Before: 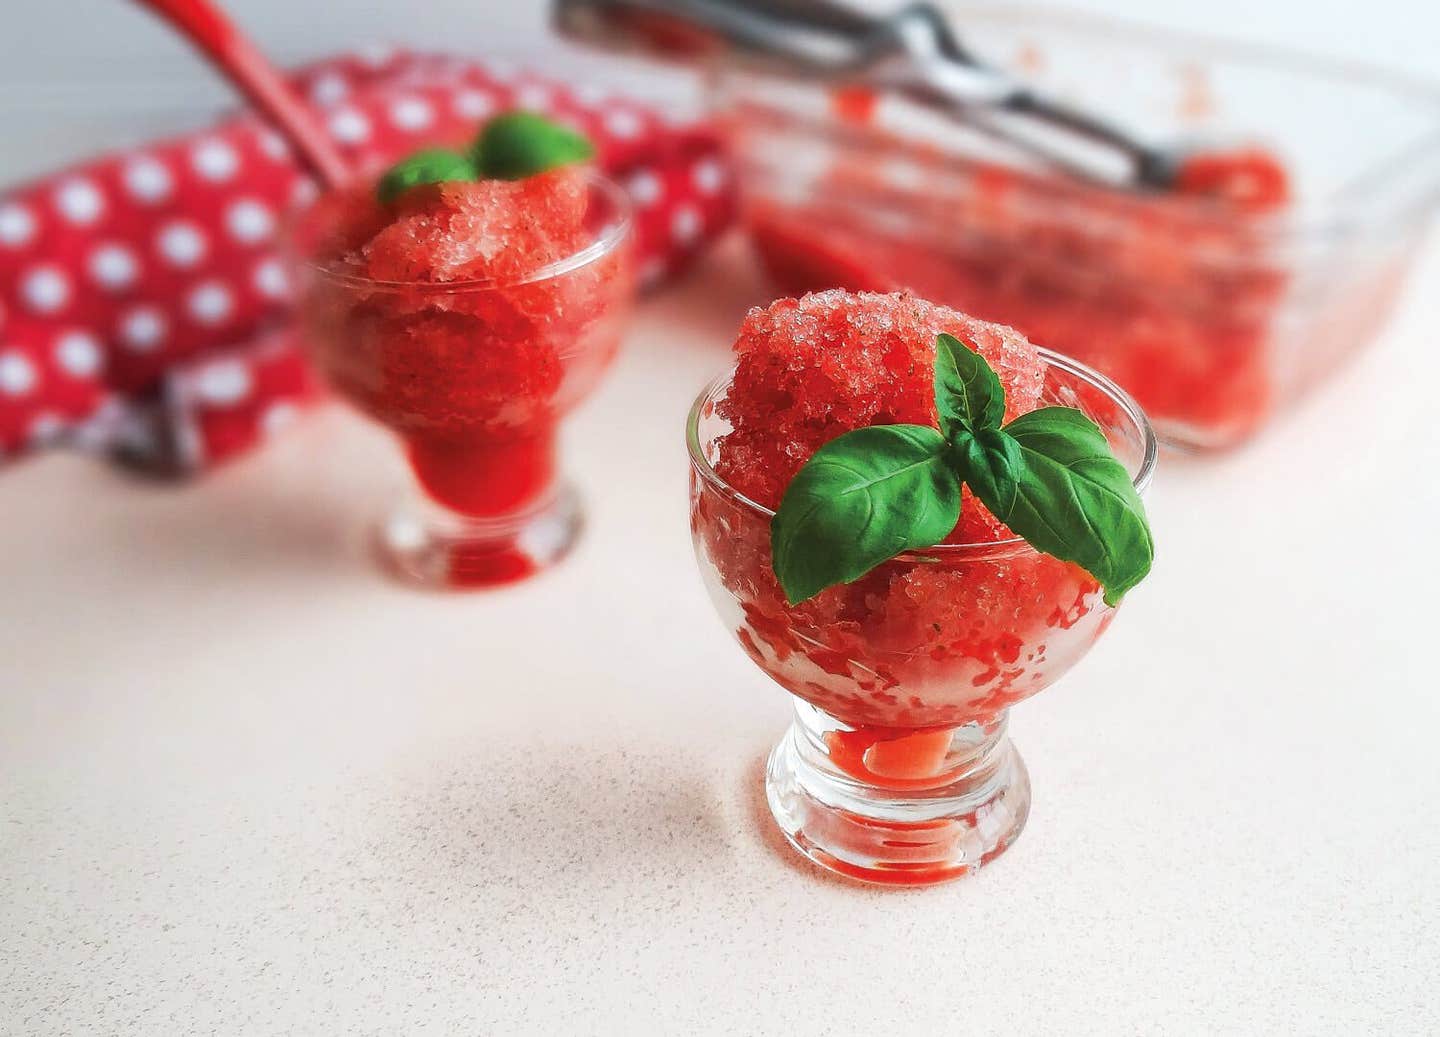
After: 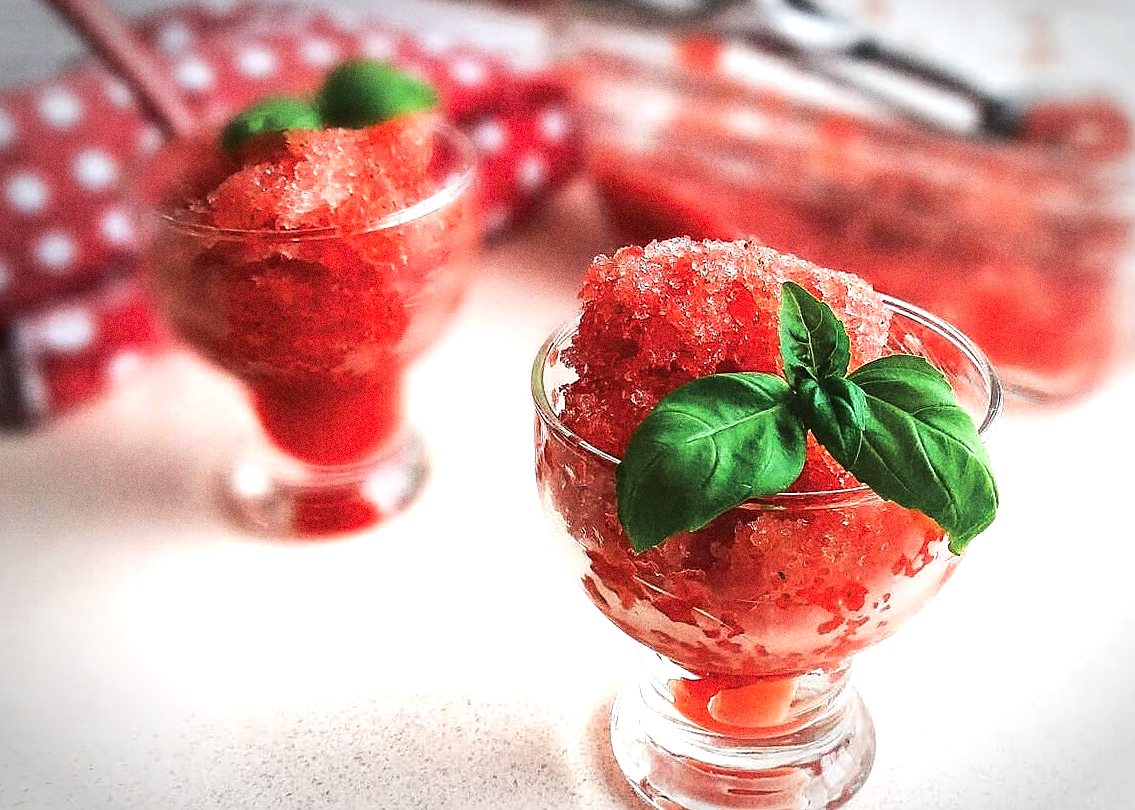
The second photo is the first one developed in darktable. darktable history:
sharpen: on, module defaults
crop and rotate: left 10.77%, top 5.1%, right 10.41%, bottom 16.76%
vignetting: automatic ratio true
tone equalizer: -8 EV -0.75 EV, -7 EV -0.7 EV, -6 EV -0.6 EV, -5 EV -0.4 EV, -3 EV 0.4 EV, -2 EV 0.6 EV, -1 EV 0.7 EV, +0 EV 0.75 EV, edges refinement/feathering 500, mask exposure compensation -1.57 EV, preserve details no
color balance rgb: global vibrance 1%, saturation formula JzAzBz (2021)
grain: coarseness 0.09 ISO, strength 40%
